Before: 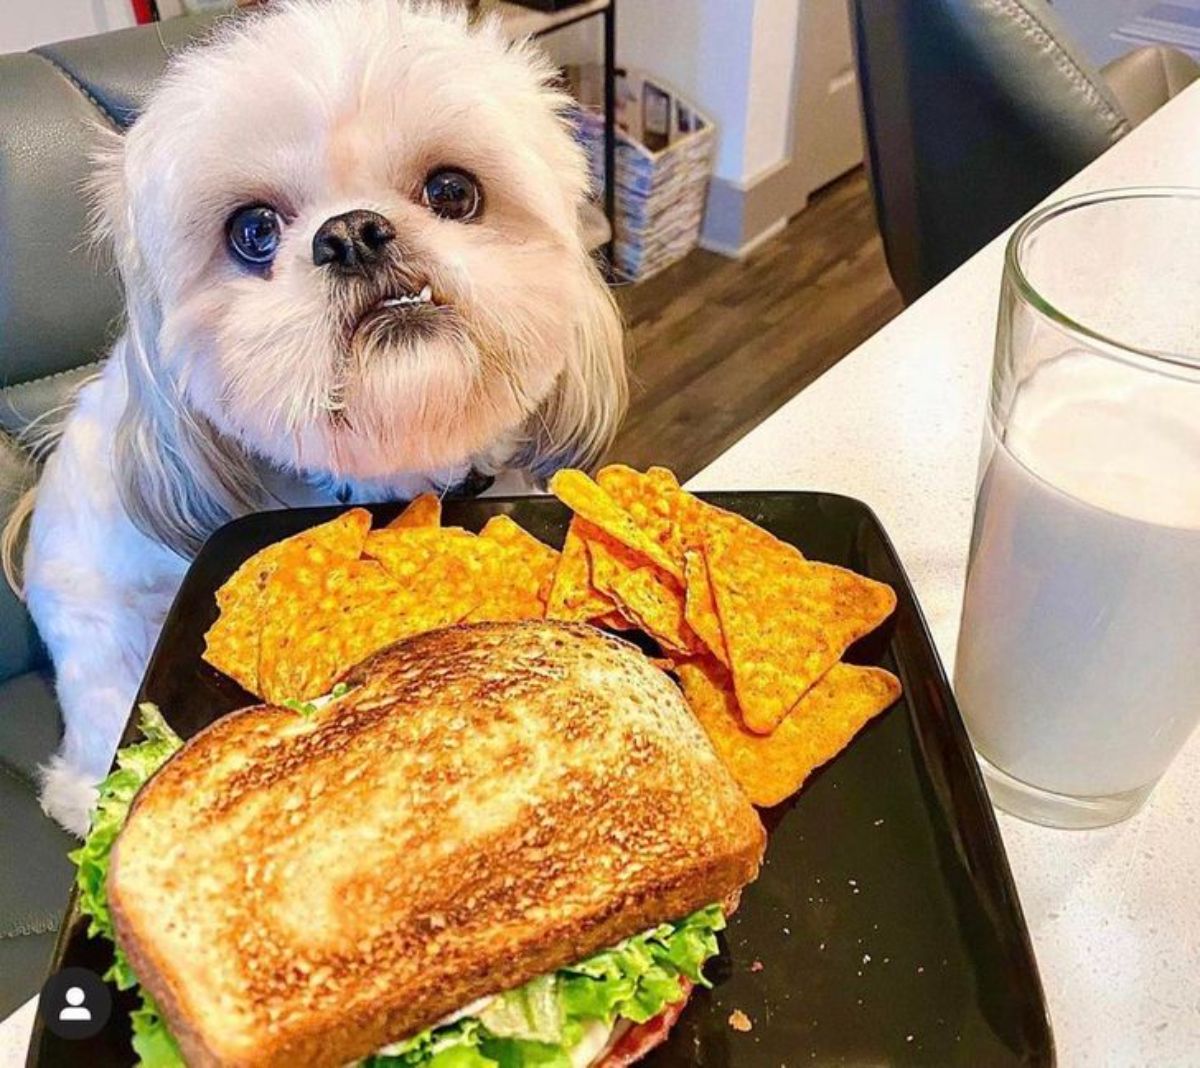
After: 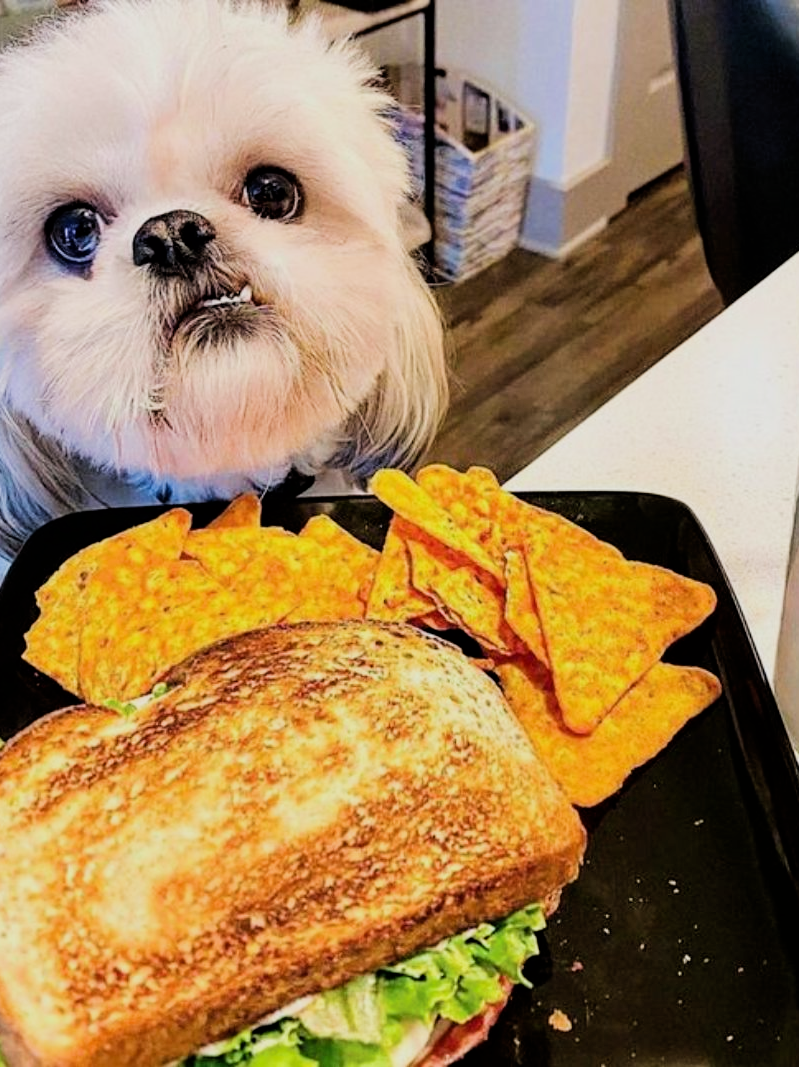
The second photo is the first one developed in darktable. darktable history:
filmic rgb: black relative exposure -5 EV, hardness 2.88, contrast 1.3, highlights saturation mix -10%
crop and rotate: left 15.055%, right 18.278%
